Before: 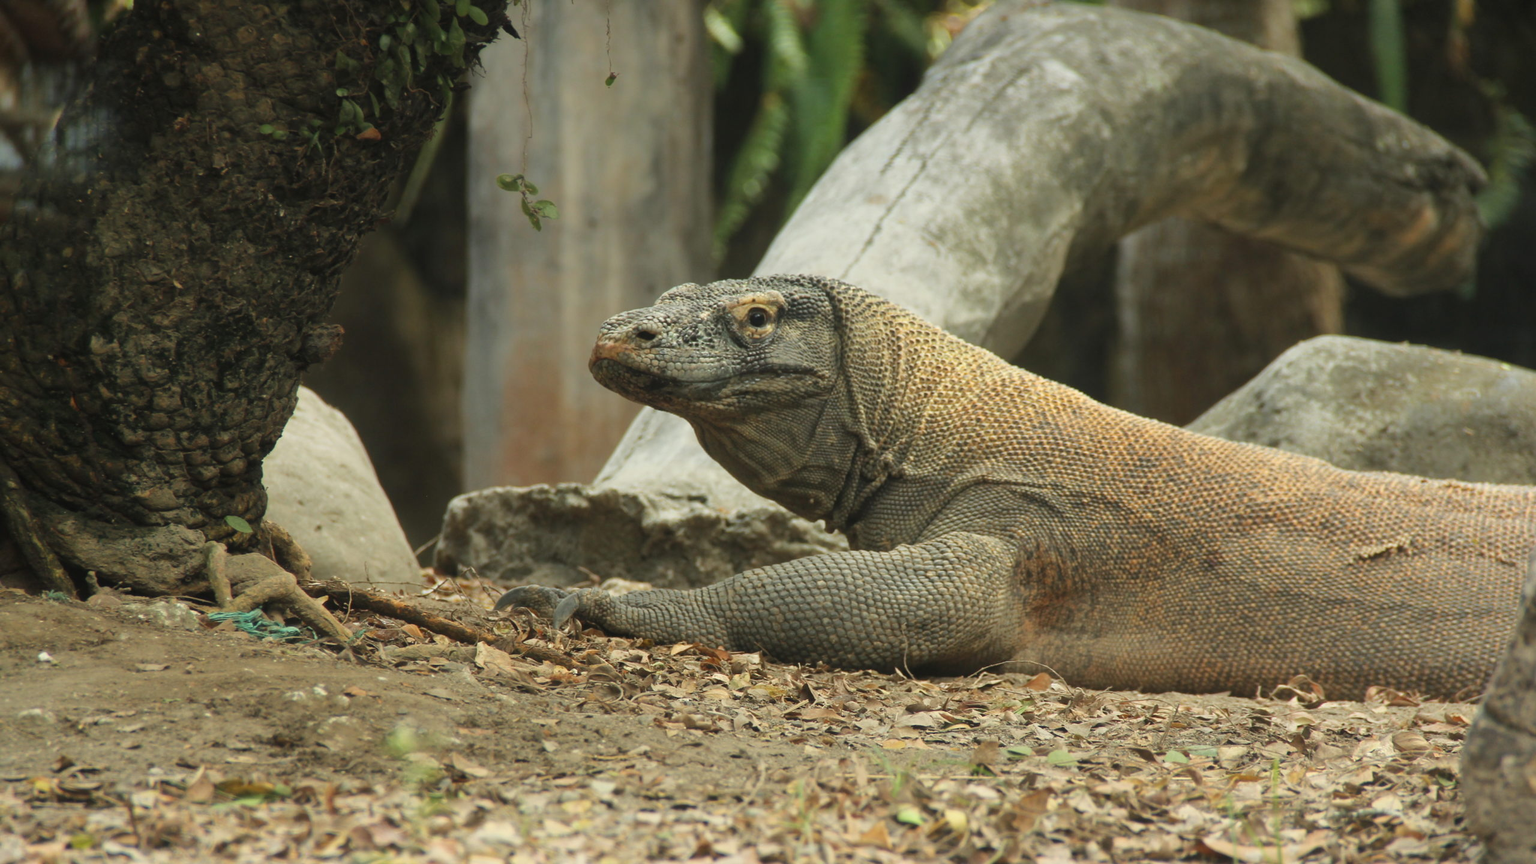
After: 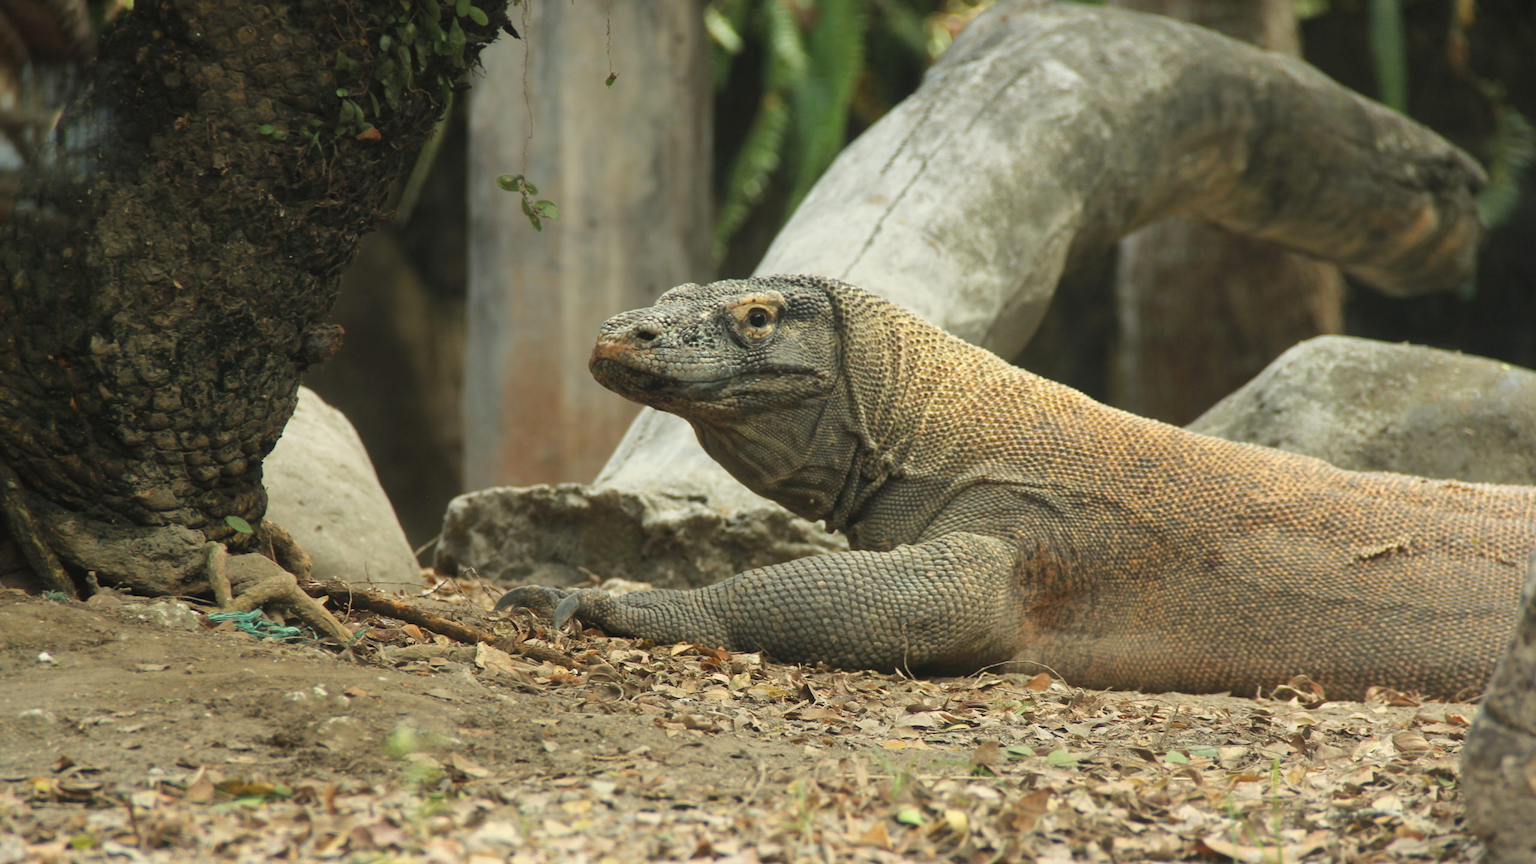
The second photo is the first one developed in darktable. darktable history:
exposure: exposure 0.132 EV, compensate highlight preservation false
